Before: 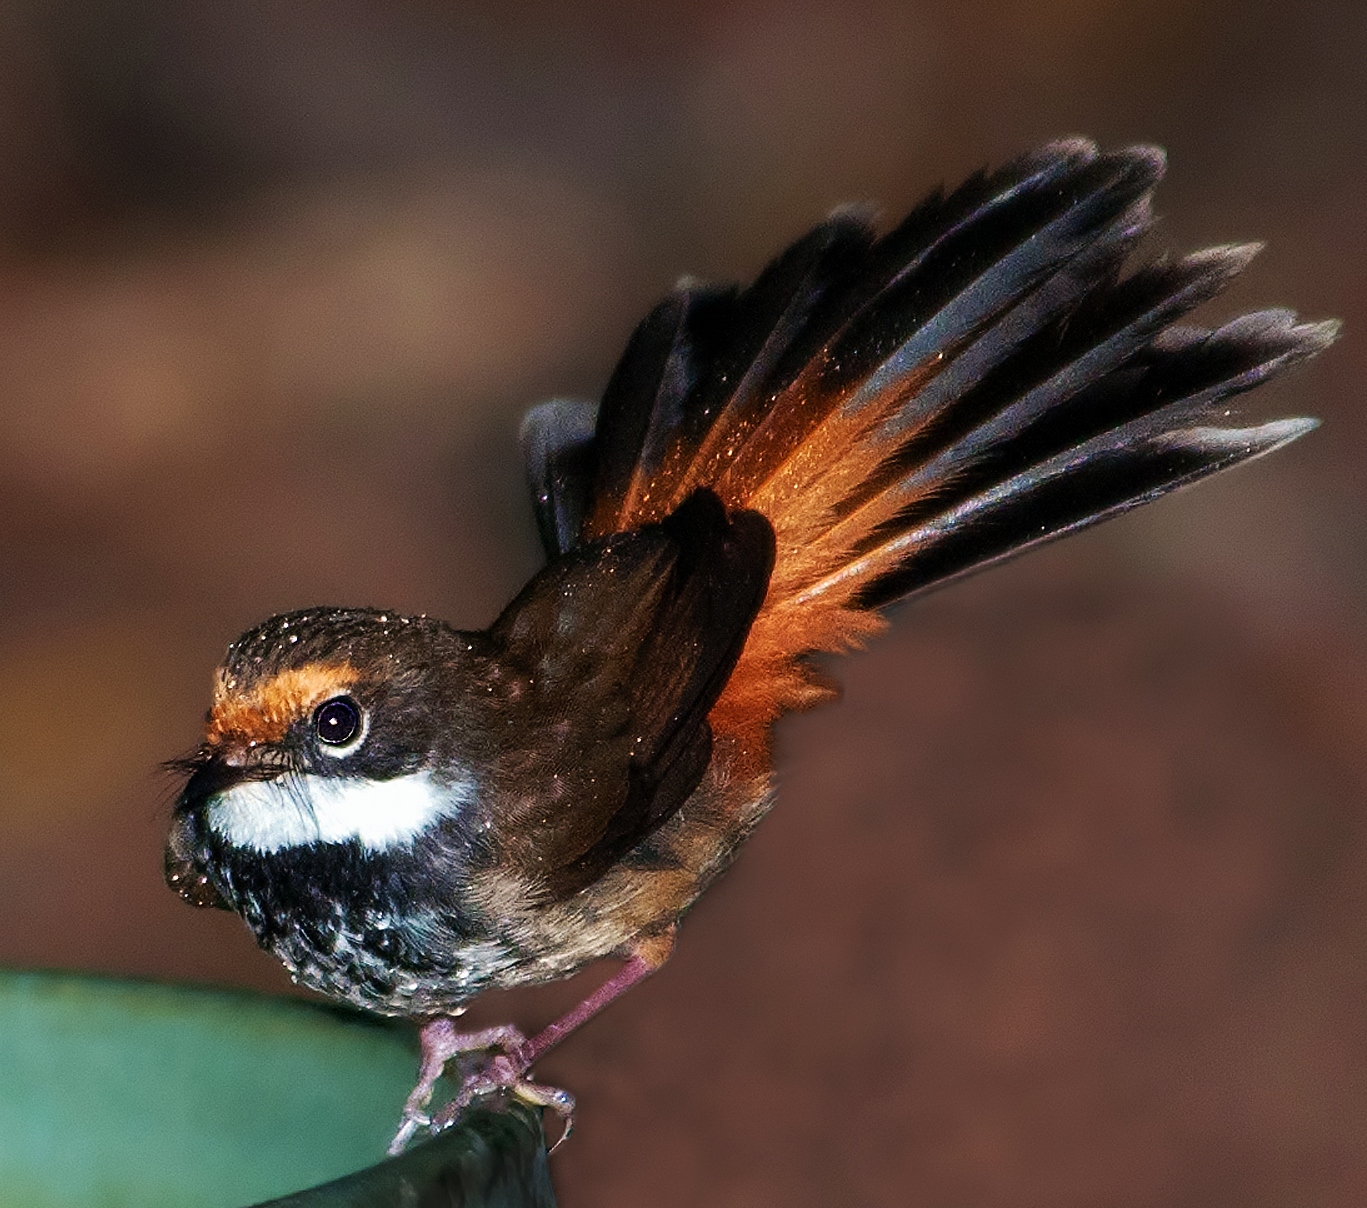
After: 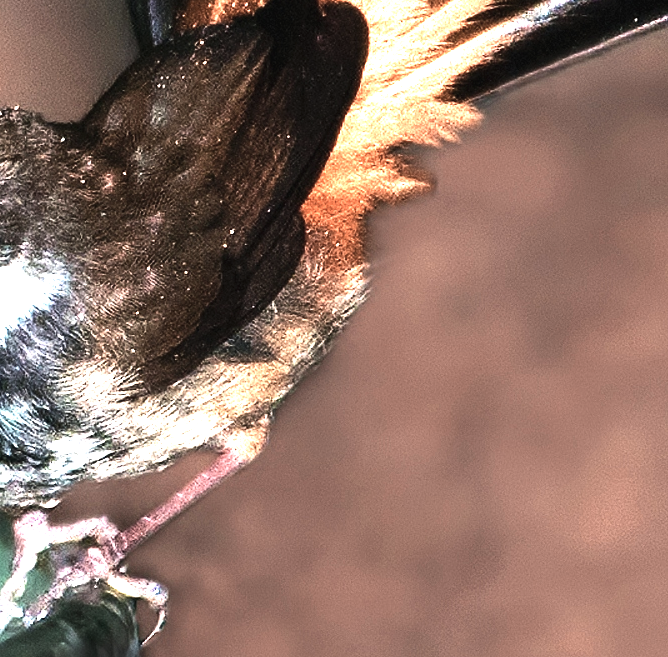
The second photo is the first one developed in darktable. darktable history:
exposure: black level correction -0.002, exposure 1.332 EV, compensate highlight preservation false
color zones: curves: ch0 [(0.018, 0.548) (0.224, 0.64) (0.425, 0.447) (0.675, 0.575) (0.732, 0.579)]; ch1 [(0.066, 0.487) (0.25, 0.5) (0.404, 0.43) (0.75, 0.421) (0.956, 0.421)]; ch2 [(0.044, 0.561) (0.215, 0.465) (0.399, 0.544) (0.465, 0.548) (0.614, 0.447) (0.724, 0.43) (0.882, 0.623) (0.956, 0.632)]
crop: left 29.802%, top 42.073%, right 21.294%, bottom 3.514%
tone equalizer: -8 EV -0.729 EV, -7 EV -0.735 EV, -6 EV -0.596 EV, -5 EV -0.379 EV, -3 EV 0.392 EV, -2 EV 0.6 EV, -1 EV 0.678 EV, +0 EV 0.756 EV, edges refinement/feathering 500, mask exposure compensation -1.57 EV, preserve details no
color correction: highlights b* 0.01, saturation 0.809
